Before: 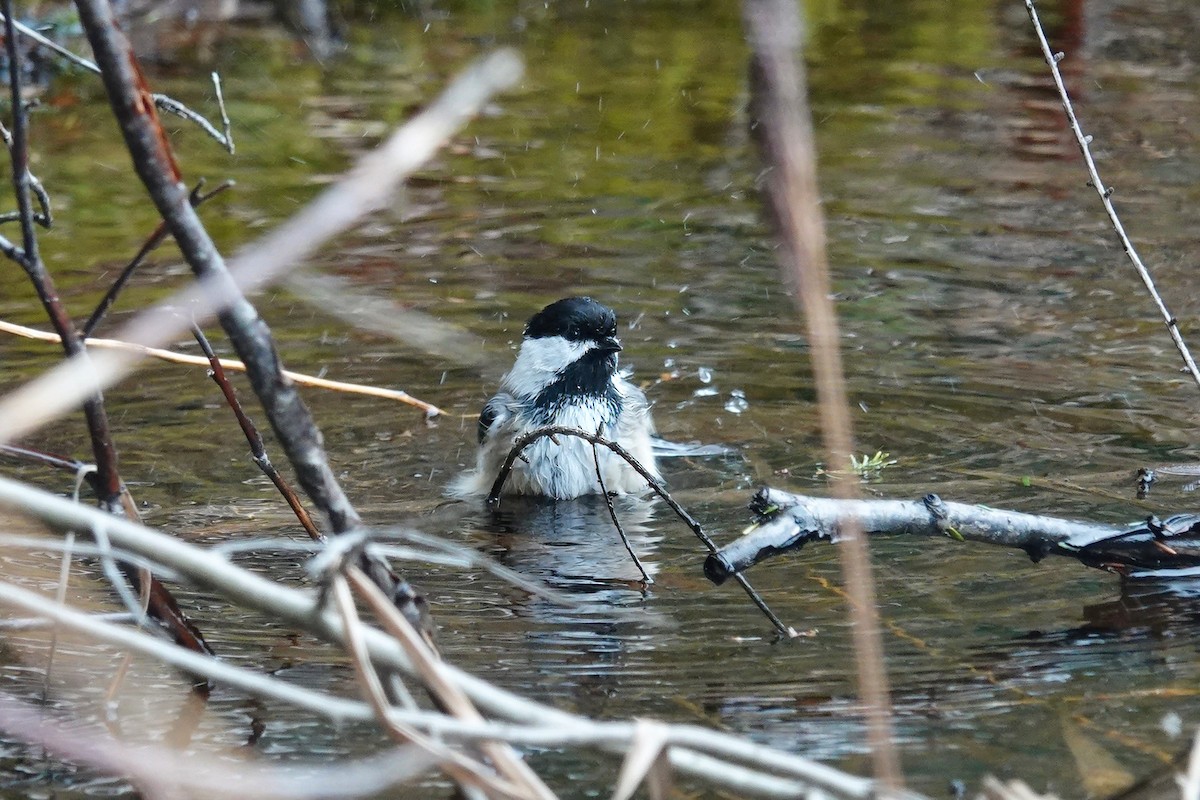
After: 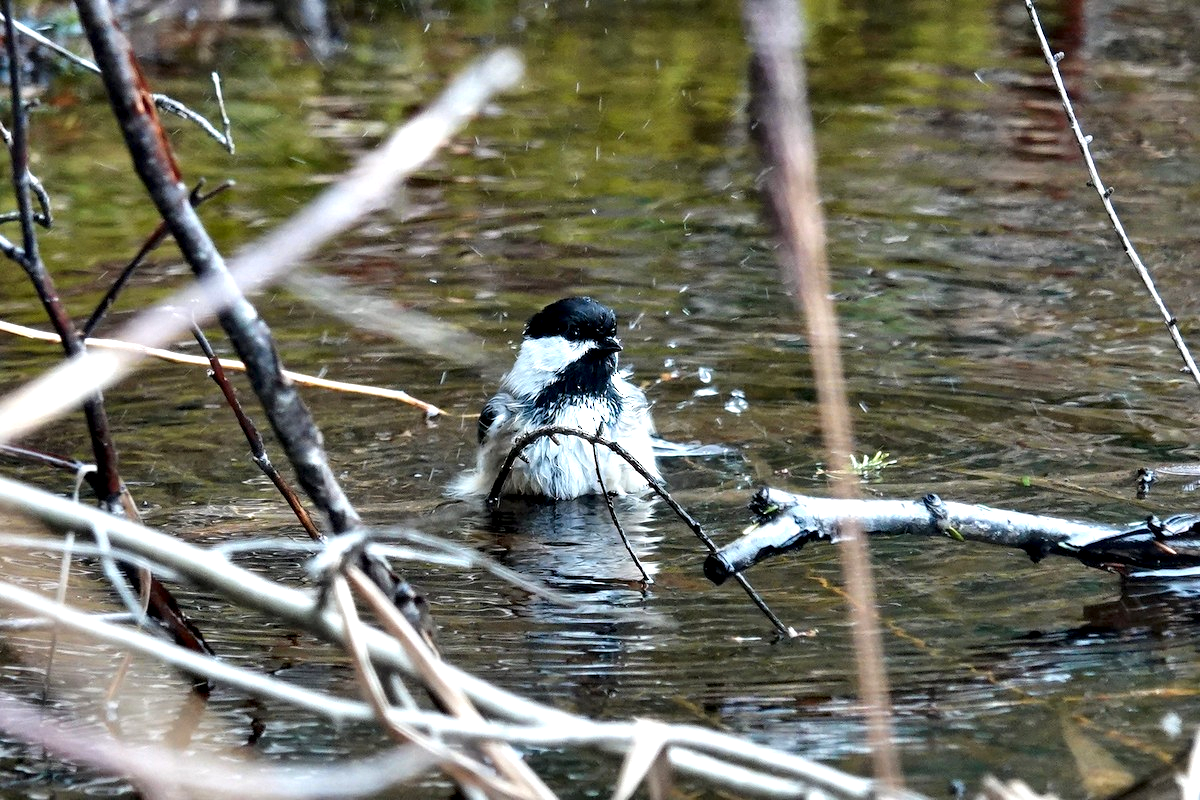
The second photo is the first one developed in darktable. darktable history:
exposure: black level correction -0.003, exposure 0.039 EV
contrast equalizer: y [[0.6 ×6], [0.55 ×6], [0 ×6], [0 ×6], [0 ×6]]
